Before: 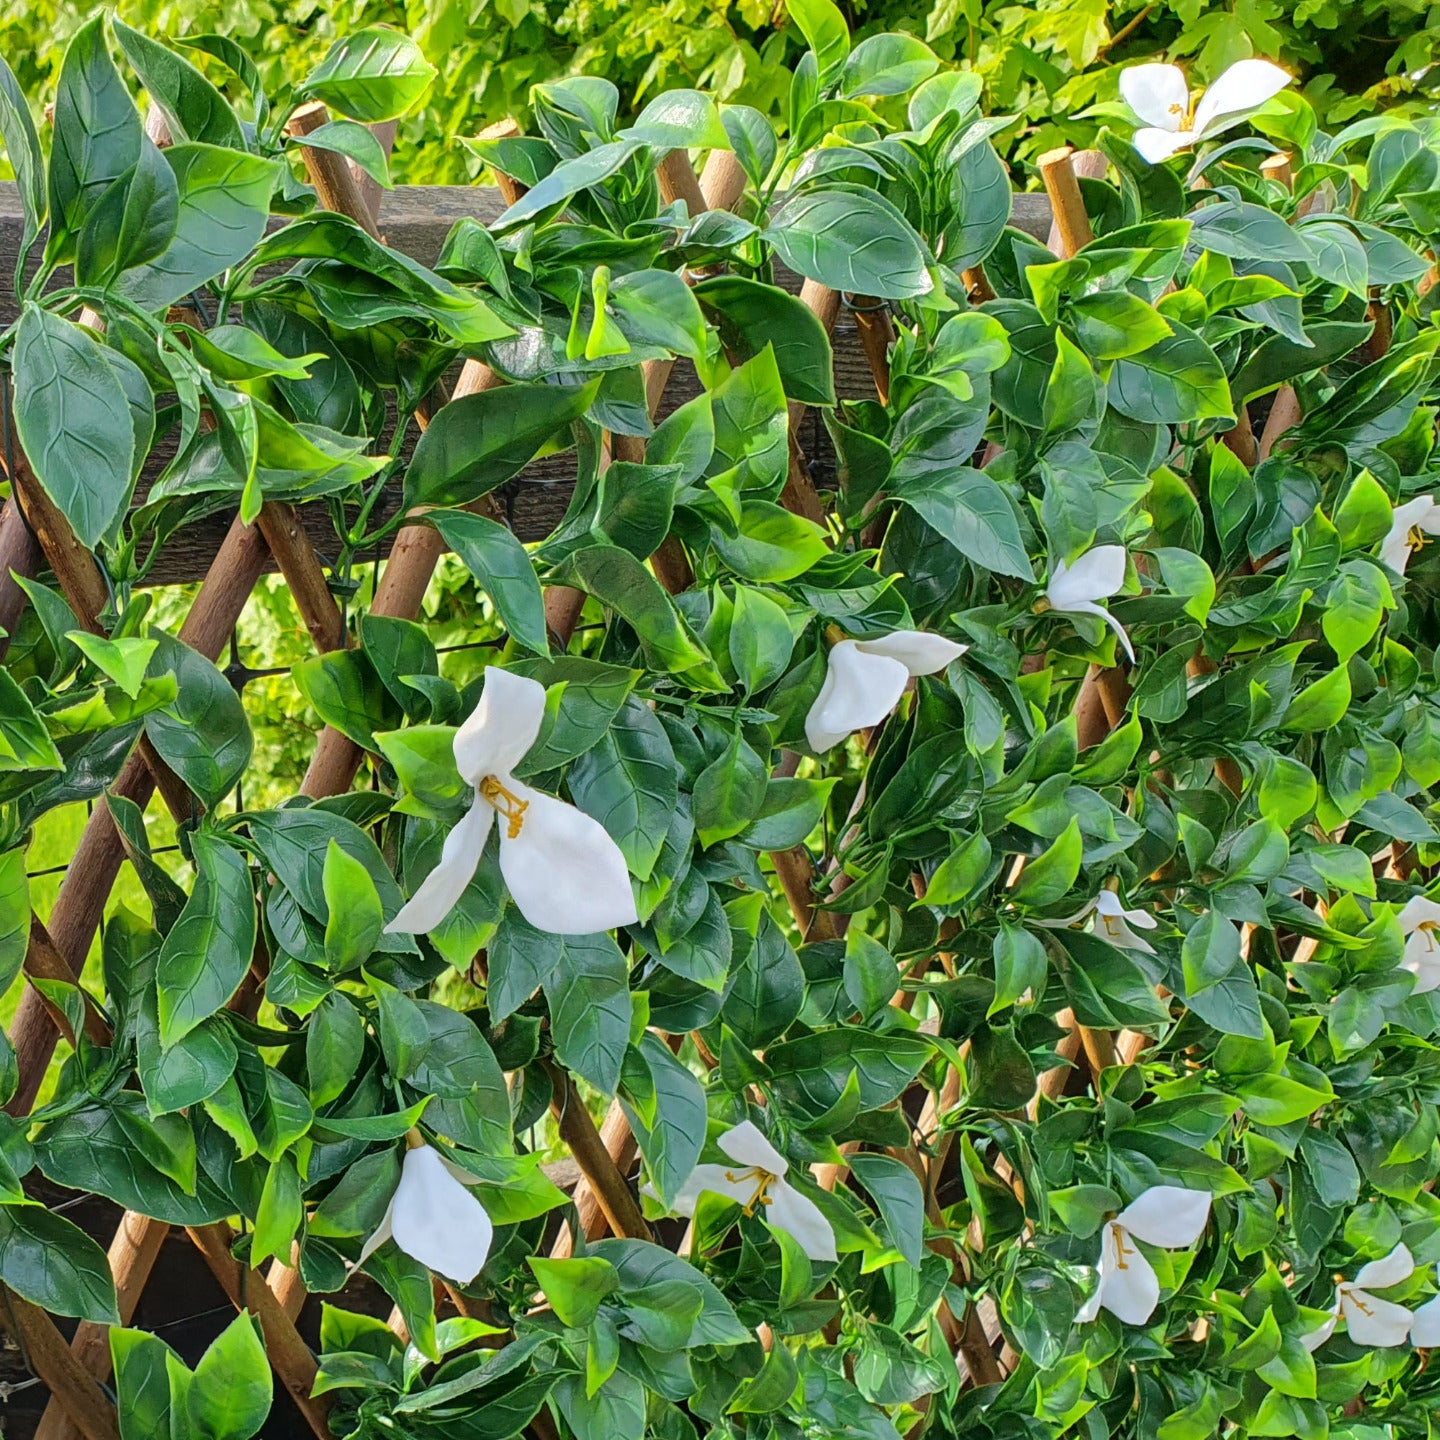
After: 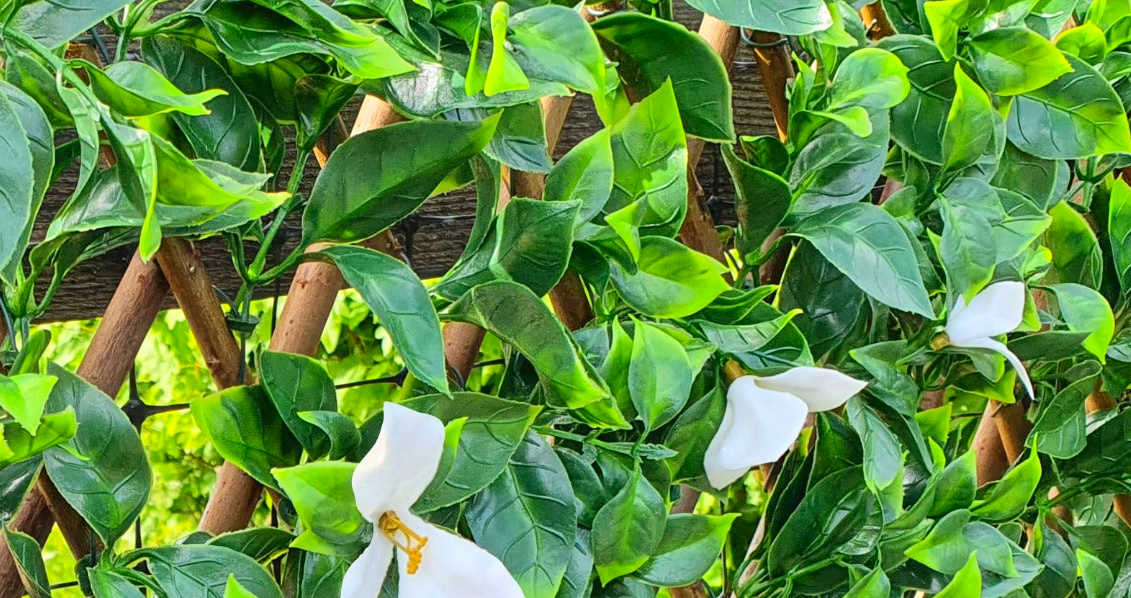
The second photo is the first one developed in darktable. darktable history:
contrast brightness saturation: contrast 0.2, brightness 0.16, saturation 0.22
crop: left 7.036%, top 18.398%, right 14.379%, bottom 40.043%
